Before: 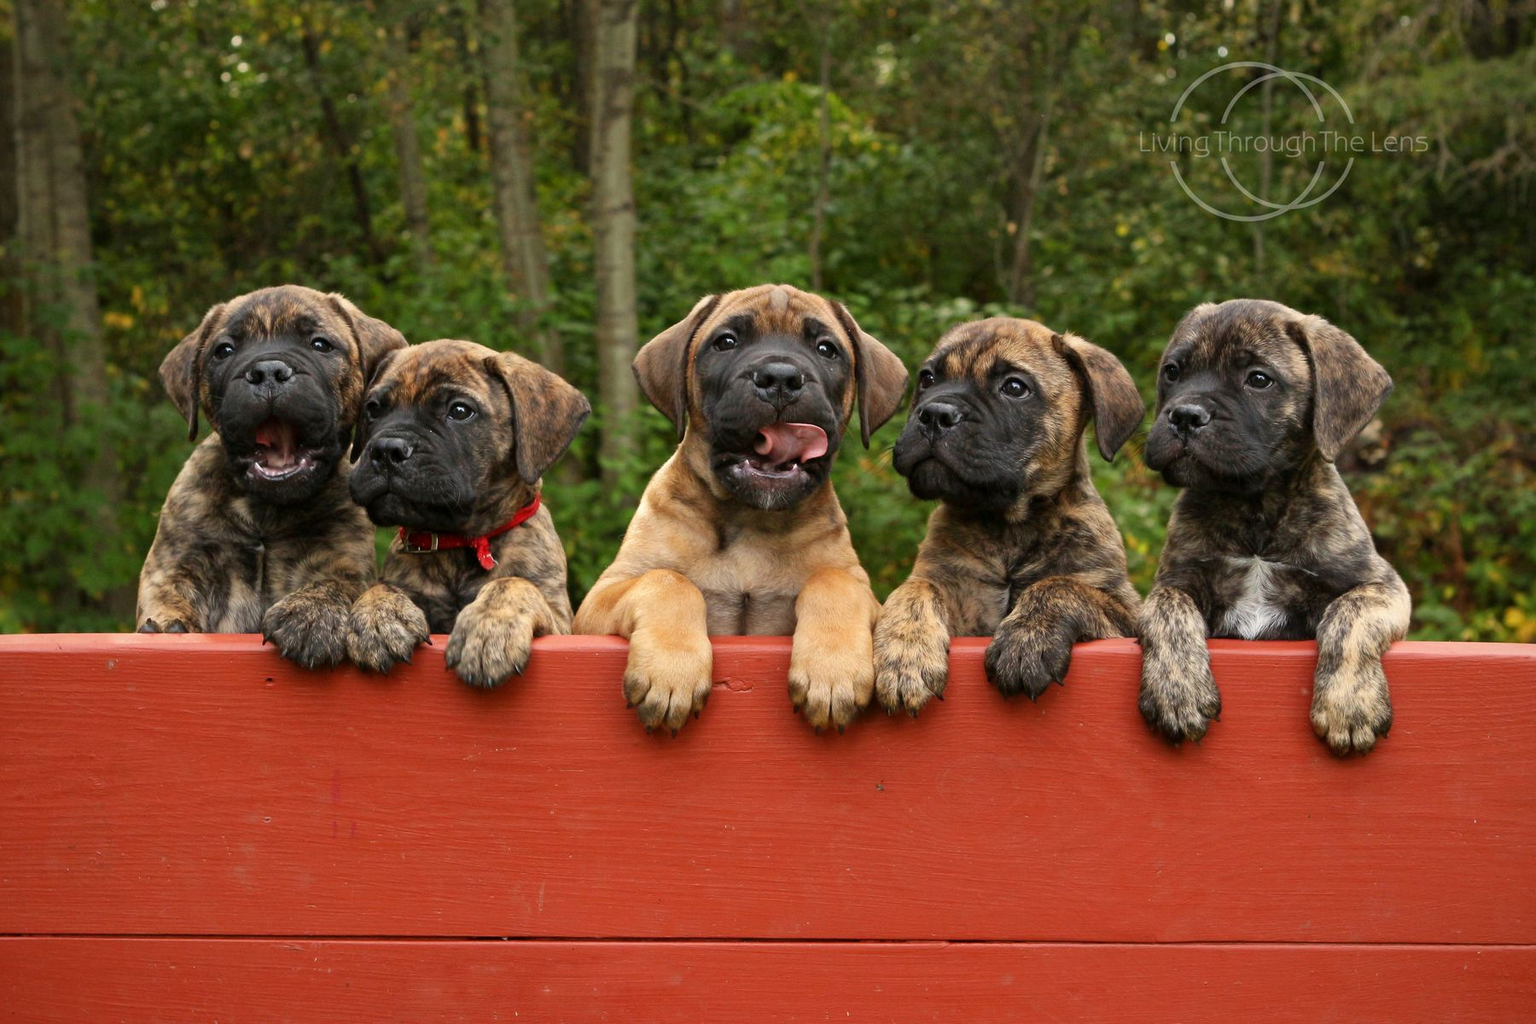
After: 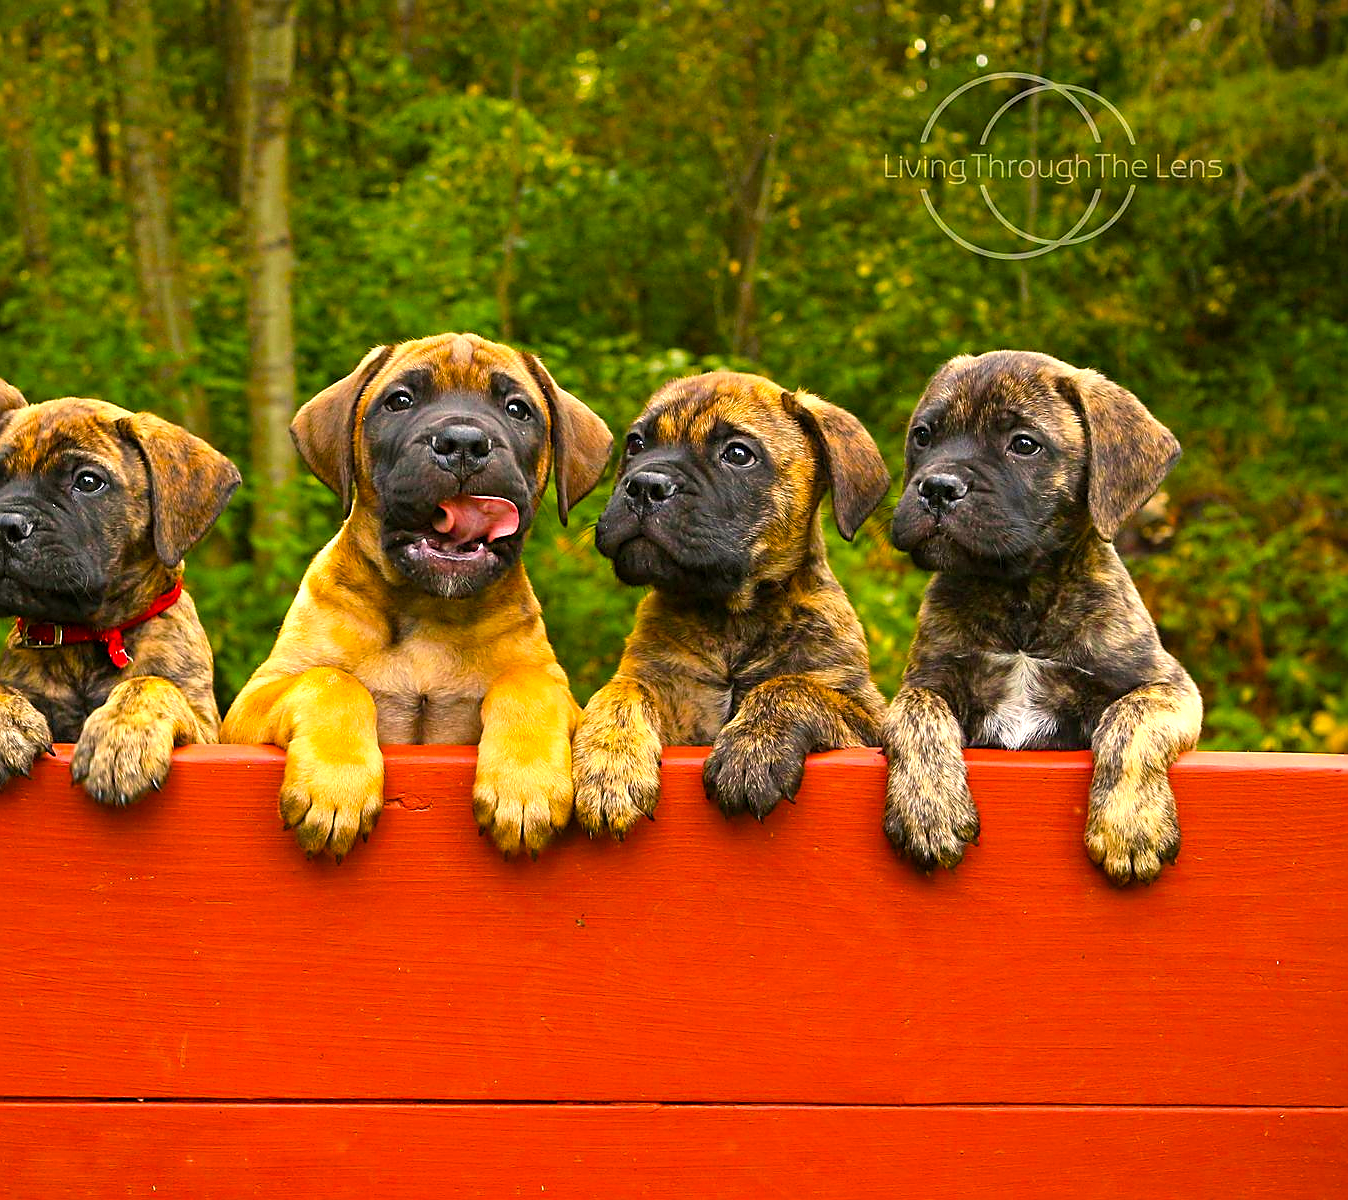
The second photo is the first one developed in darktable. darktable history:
color balance rgb: highlights gain › chroma 1.599%, highlights gain › hue 57.27°, perceptual saturation grading › global saturation 36.172%, global vibrance 44.78%
exposure: black level correction 0, exposure 0.697 EV, compensate exposure bias true, compensate highlight preservation false
sharpen: radius 1.354, amount 1.232, threshold 0.726
crop and rotate: left 25.068%
